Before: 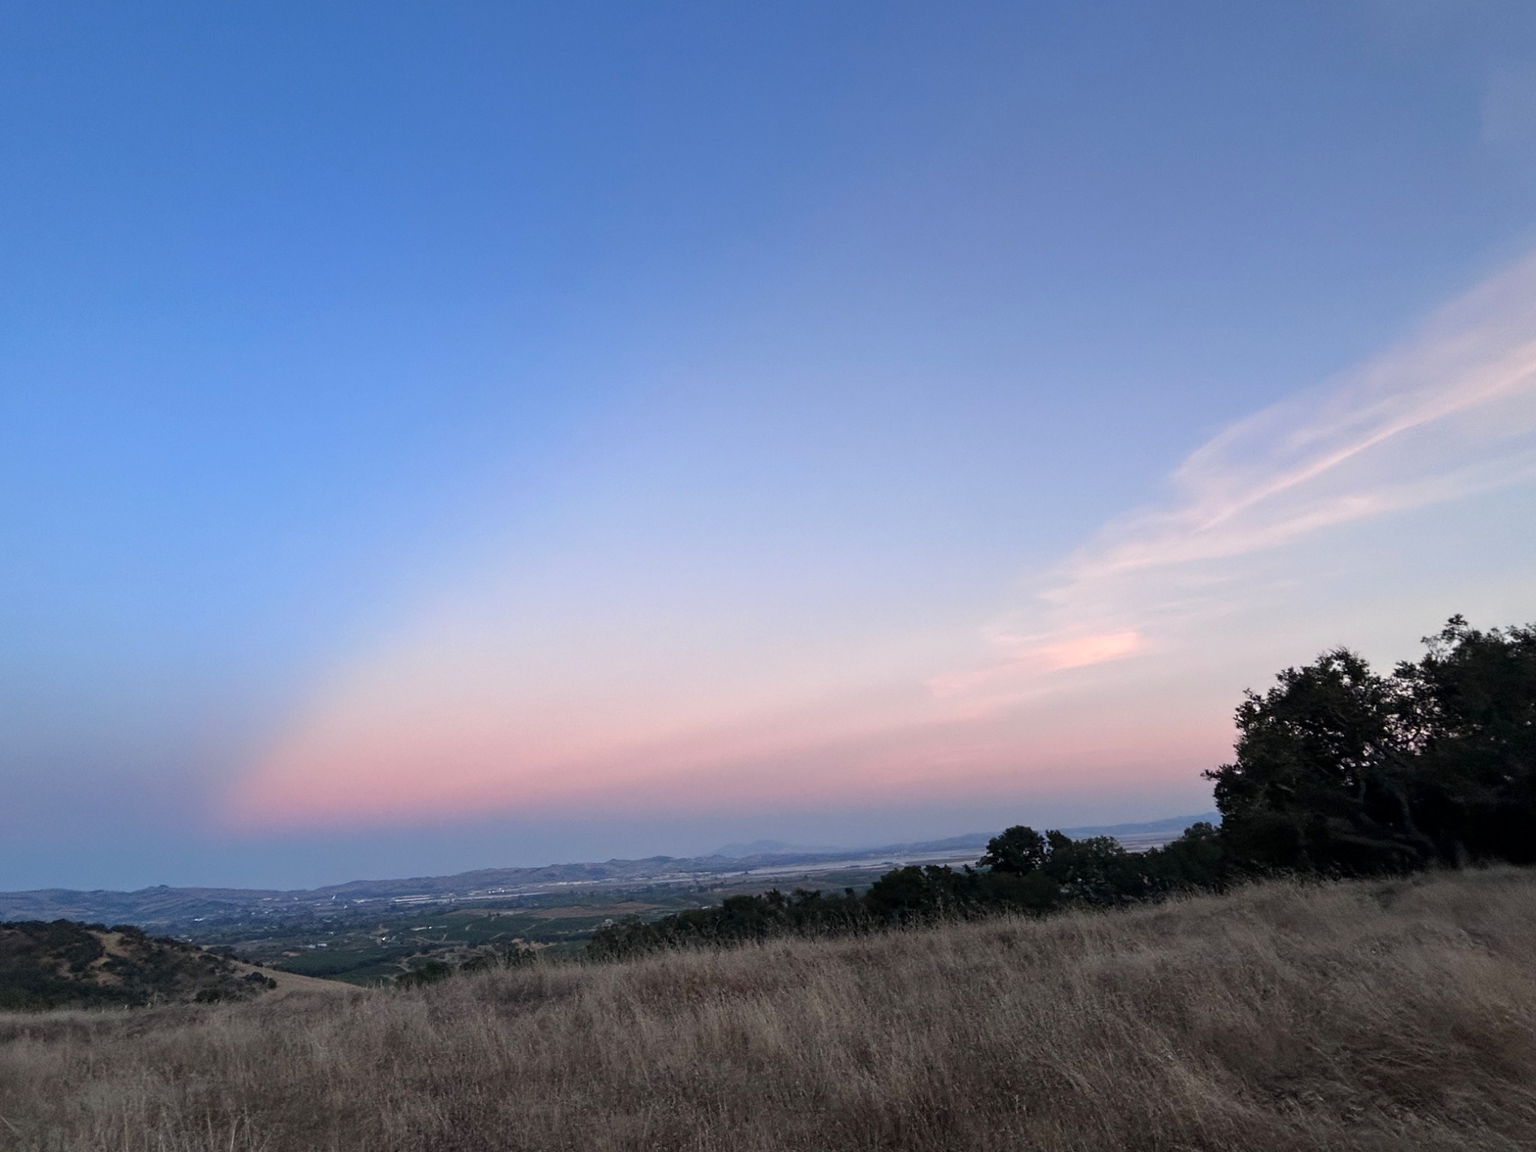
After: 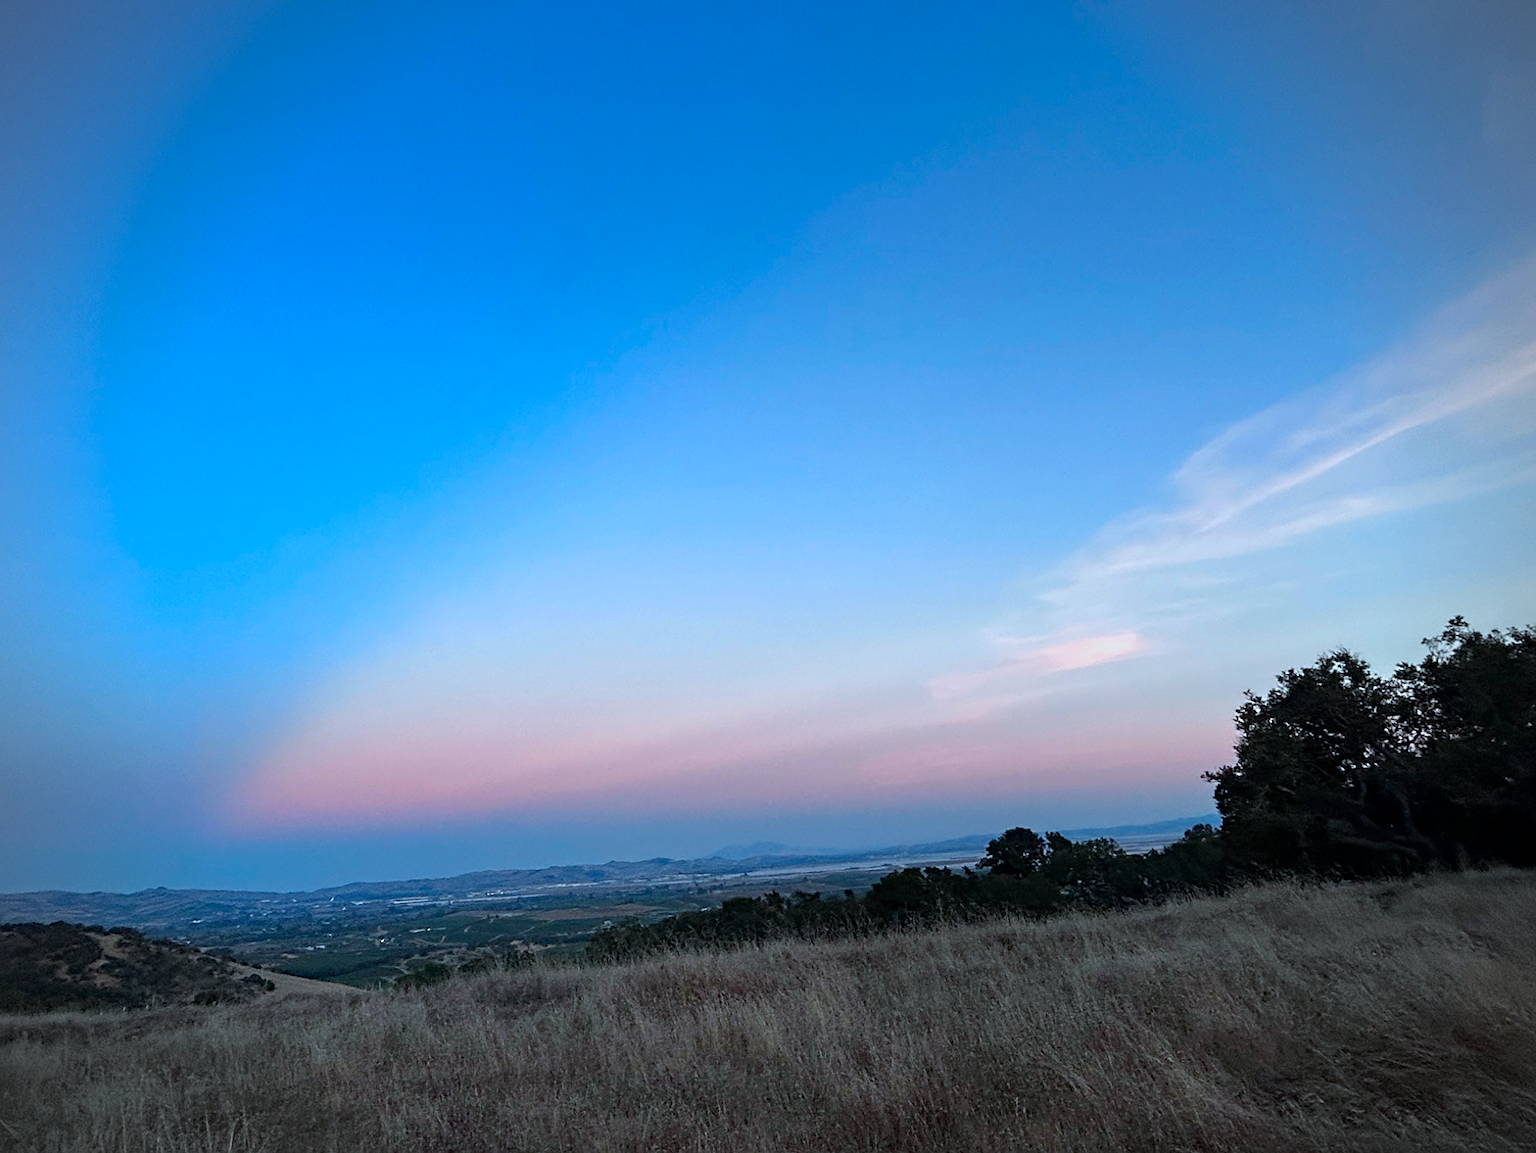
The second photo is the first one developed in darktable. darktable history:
sharpen: on, module defaults
haze removal: compatibility mode true, adaptive false
color correction: highlights a* -11.35, highlights b* -15.5
exposure: exposure -0.04 EV, compensate highlight preservation false
vignetting: on, module defaults
crop: left 0.149%
contrast brightness saturation: contrast 0.036, saturation 0.16
